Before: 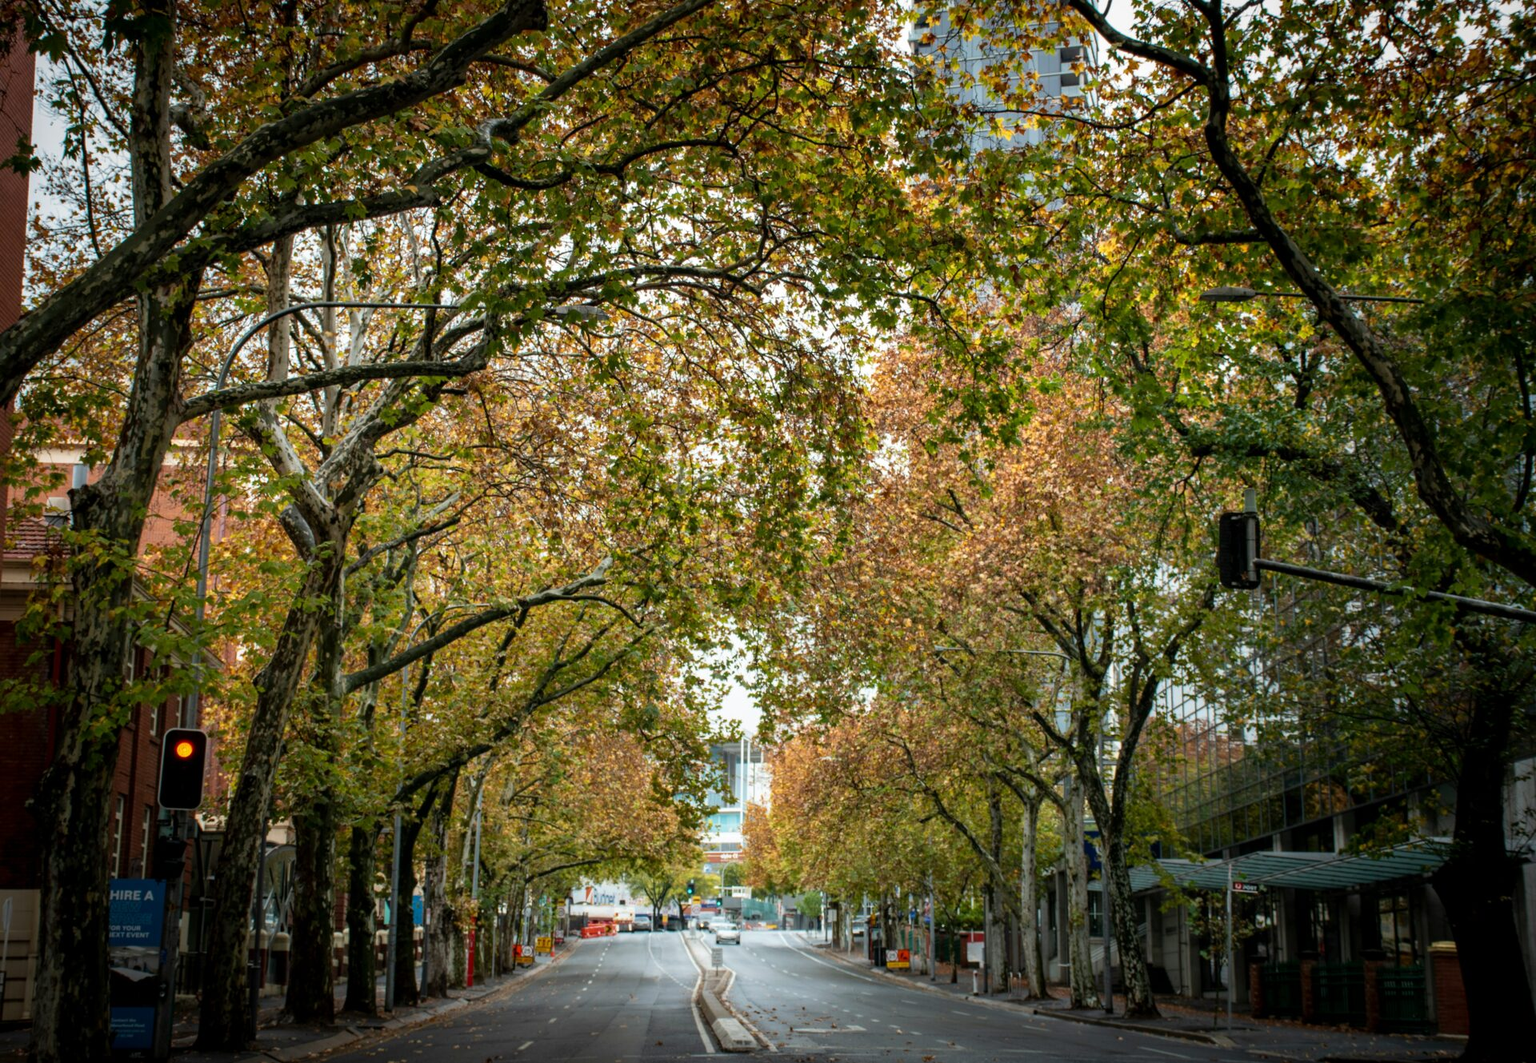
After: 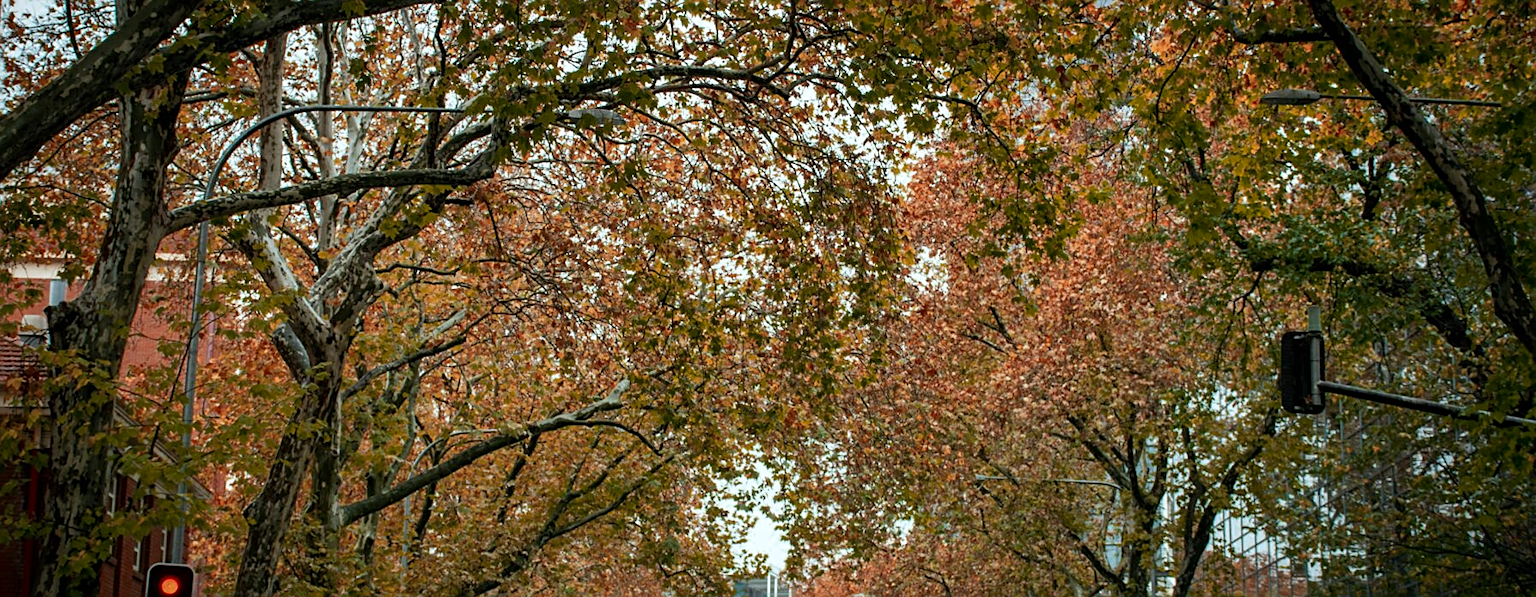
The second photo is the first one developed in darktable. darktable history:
sharpen: on, module defaults
crop: left 1.744%, top 19.225%, right 5.069%, bottom 28.357%
white balance: emerald 1
color zones: curves: ch0 [(0, 0.299) (0.25, 0.383) (0.456, 0.352) (0.736, 0.571)]; ch1 [(0, 0.63) (0.151, 0.568) (0.254, 0.416) (0.47, 0.558) (0.732, 0.37) (0.909, 0.492)]; ch2 [(0.004, 0.604) (0.158, 0.443) (0.257, 0.403) (0.761, 0.468)]
color calibration: output R [1.003, 0.027, -0.041, 0], output G [-0.018, 1.043, -0.038, 0], output B [0.071, -0.086, 1.017, 0], illuminant as shot in camera, x 0.359, y 0.362, temperature 4570.54 K
